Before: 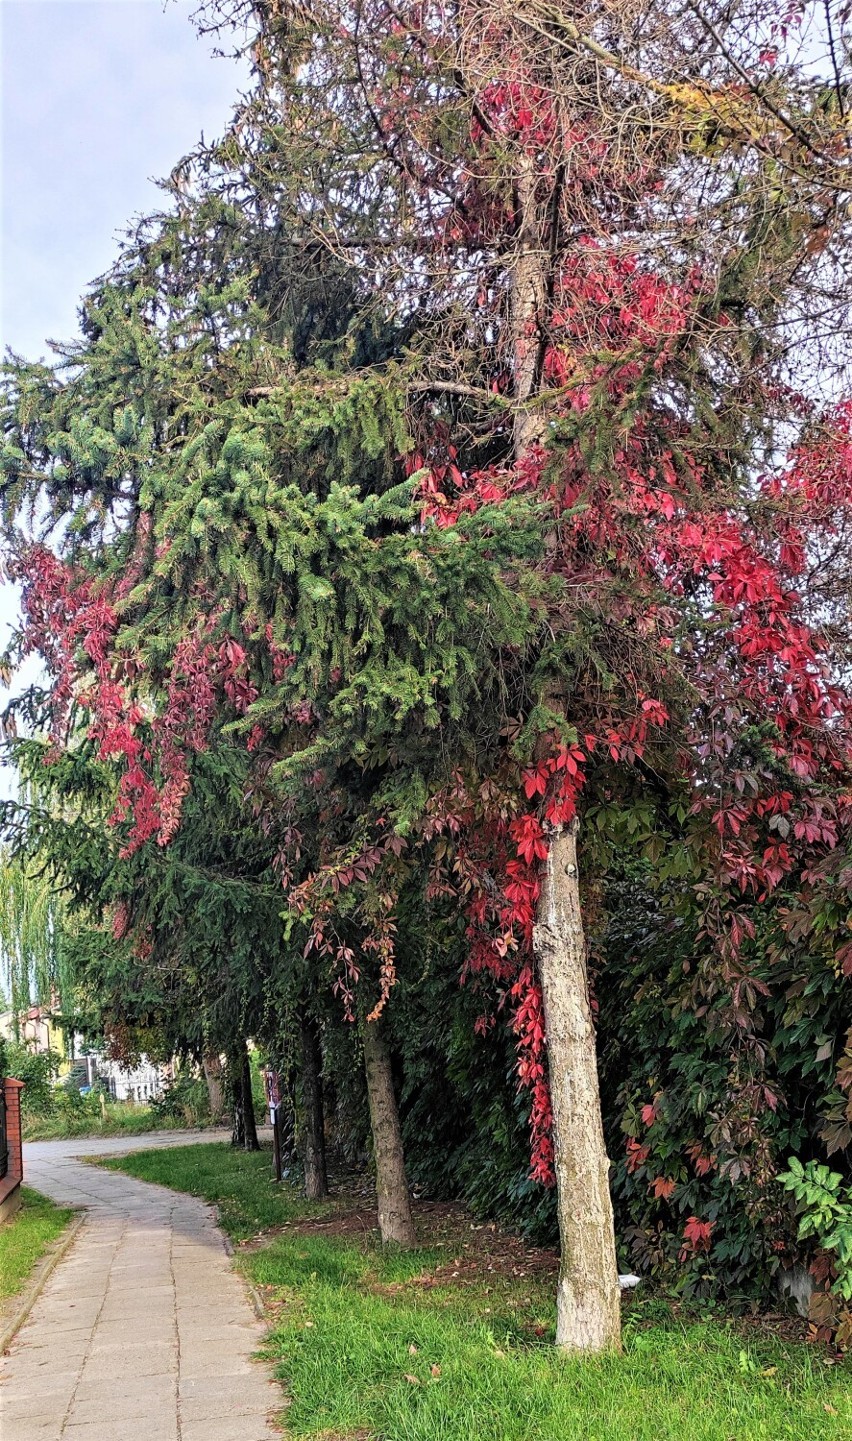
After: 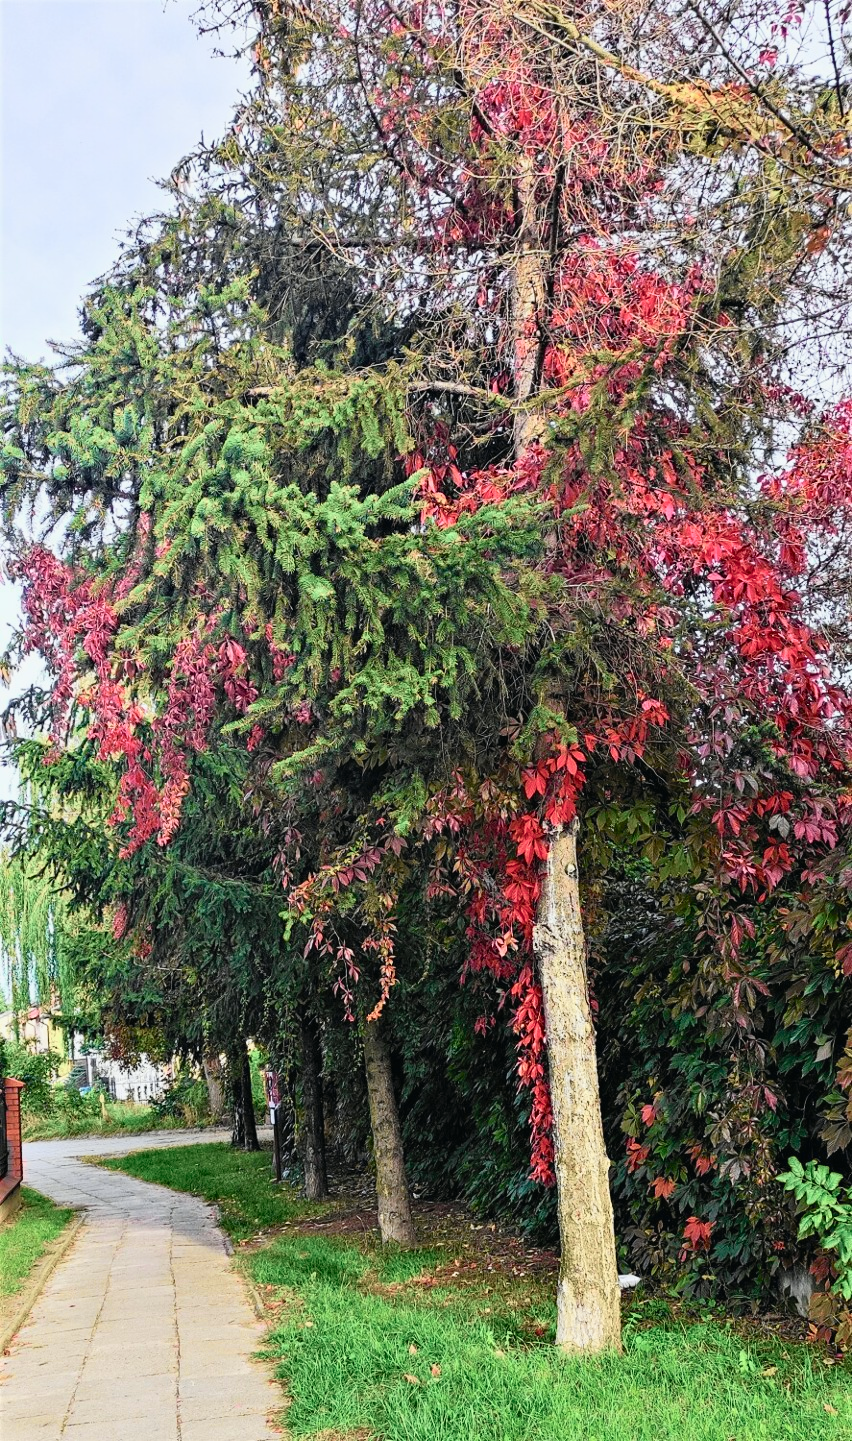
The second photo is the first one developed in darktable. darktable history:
tone curve: curves: ch0 [(0, 0.013) (0.104, 0.103) (0.258, 0.267) (0.448, 0.489) (0.709, 0.794) (0.895, 0.915) (0.994, 0.971)]; ch1 [(0, 0) (0.335, 0.298) (0.446, 0.416) (0.488, 0.488) (0.515, 0.504) (0.581, 0.615) (0.635, 0.661) (1, 1)]; ch2 [(0, 0) (0.314, 0.306) (0.436, 0.447) (0.502, 0.5) (0.538, 0.541) (0.568, 0.603) (0.641, 0.635) (0.717, 0.701) (1, 1)], color space Lab, independent channels, preserve colors none
